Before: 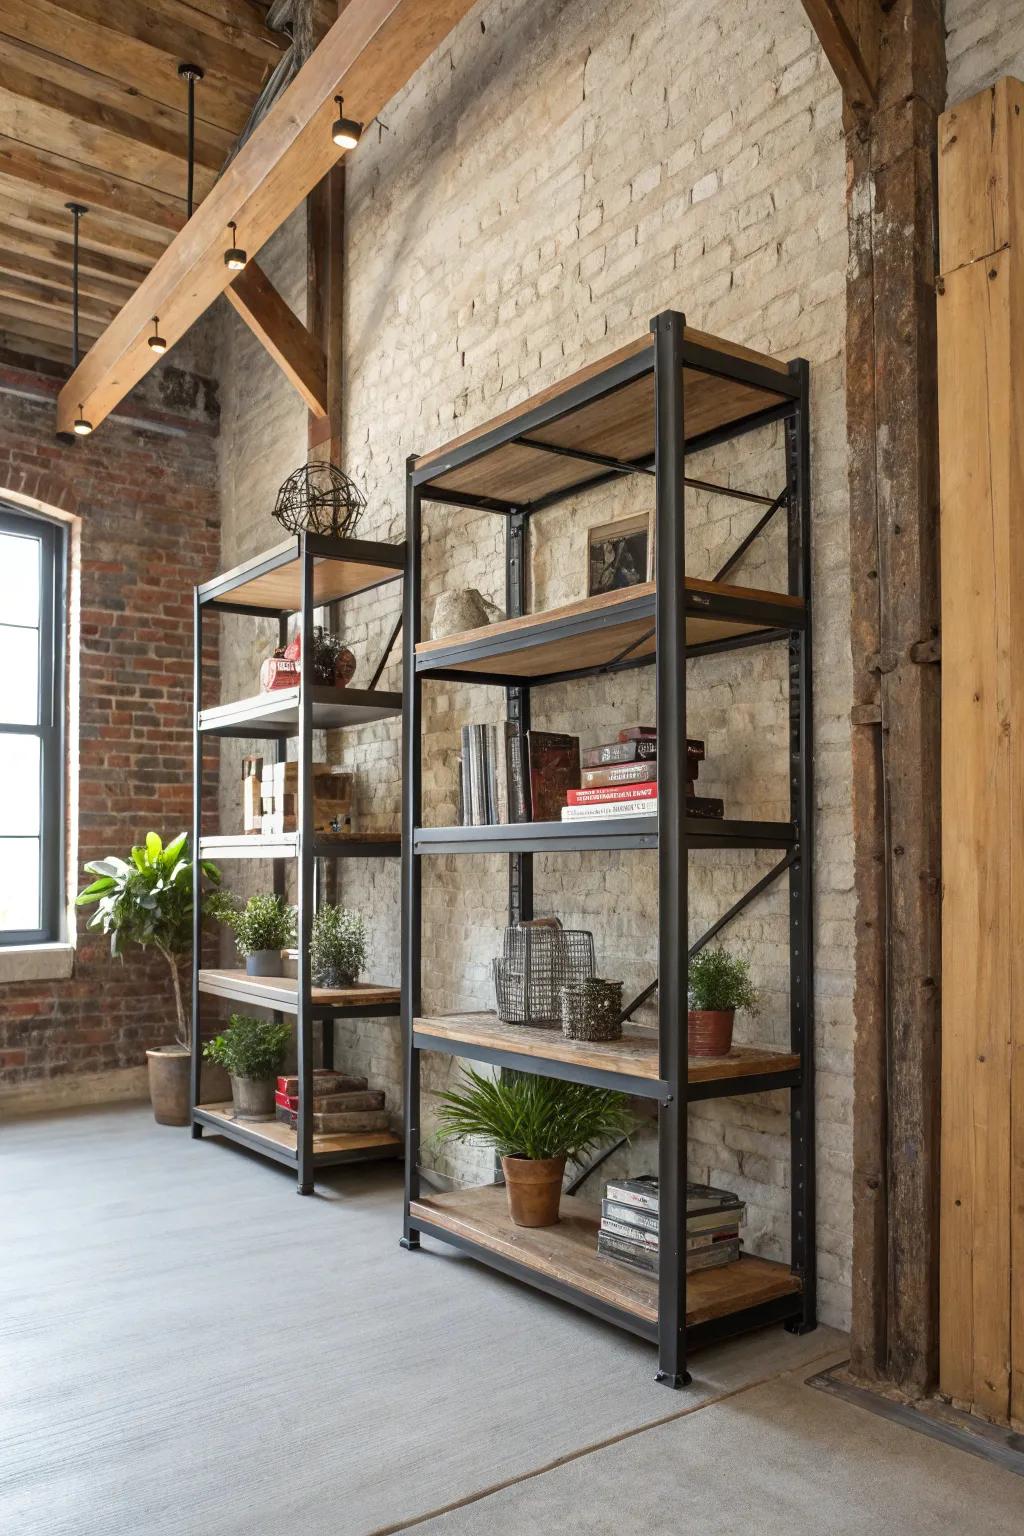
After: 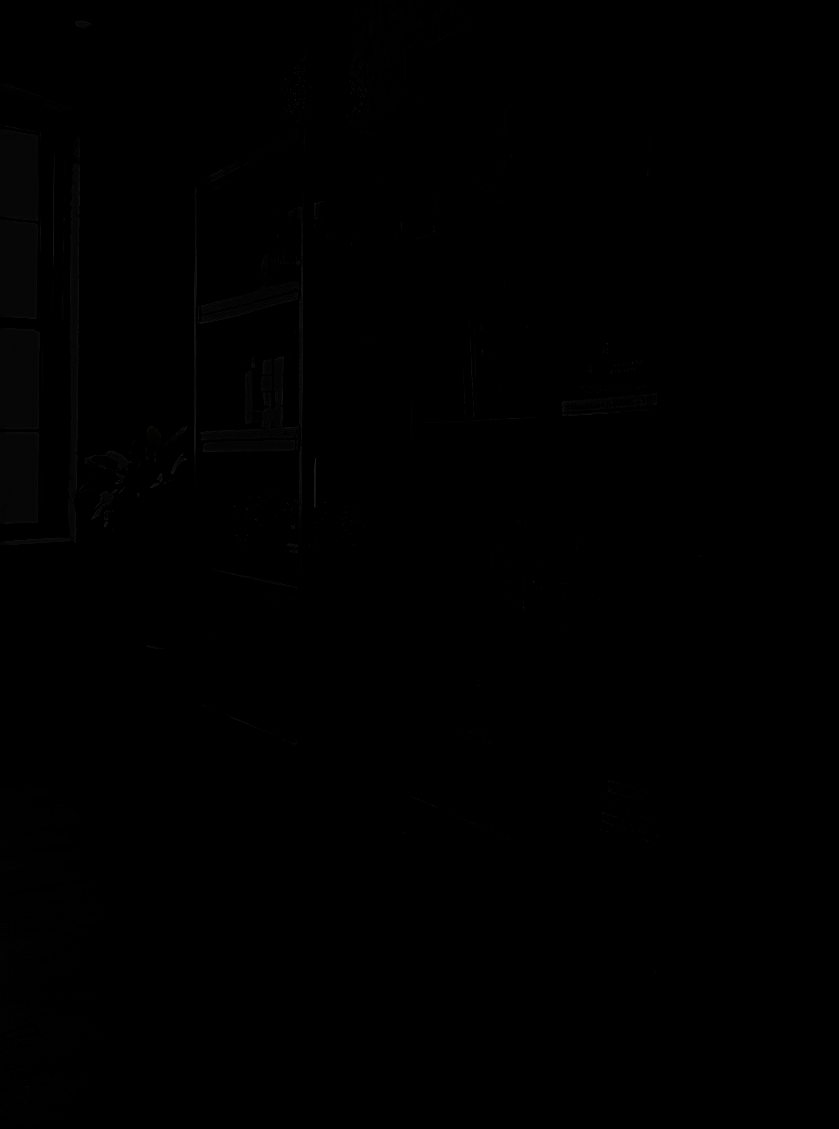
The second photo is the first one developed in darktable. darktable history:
contrast brightness saturation: contrast 0.099, brightness 0.02, saturation 0.023
sharpen: on, module defaults
filmic rgb: middle gray luminance 17.83%, black relative exposure -7.54 EV, white relative exposure 8.45 EV, target black luminance 0%, hardness 2.23, latitude 17.55%, contrast 0.881, highlights saturation mix 5.79%, shadows ↔ highlights balance 10.5%
crop: top 26.483%, right 17.995%
levels: black 0.061%, levels [0.721, 0.937, 0.997]
